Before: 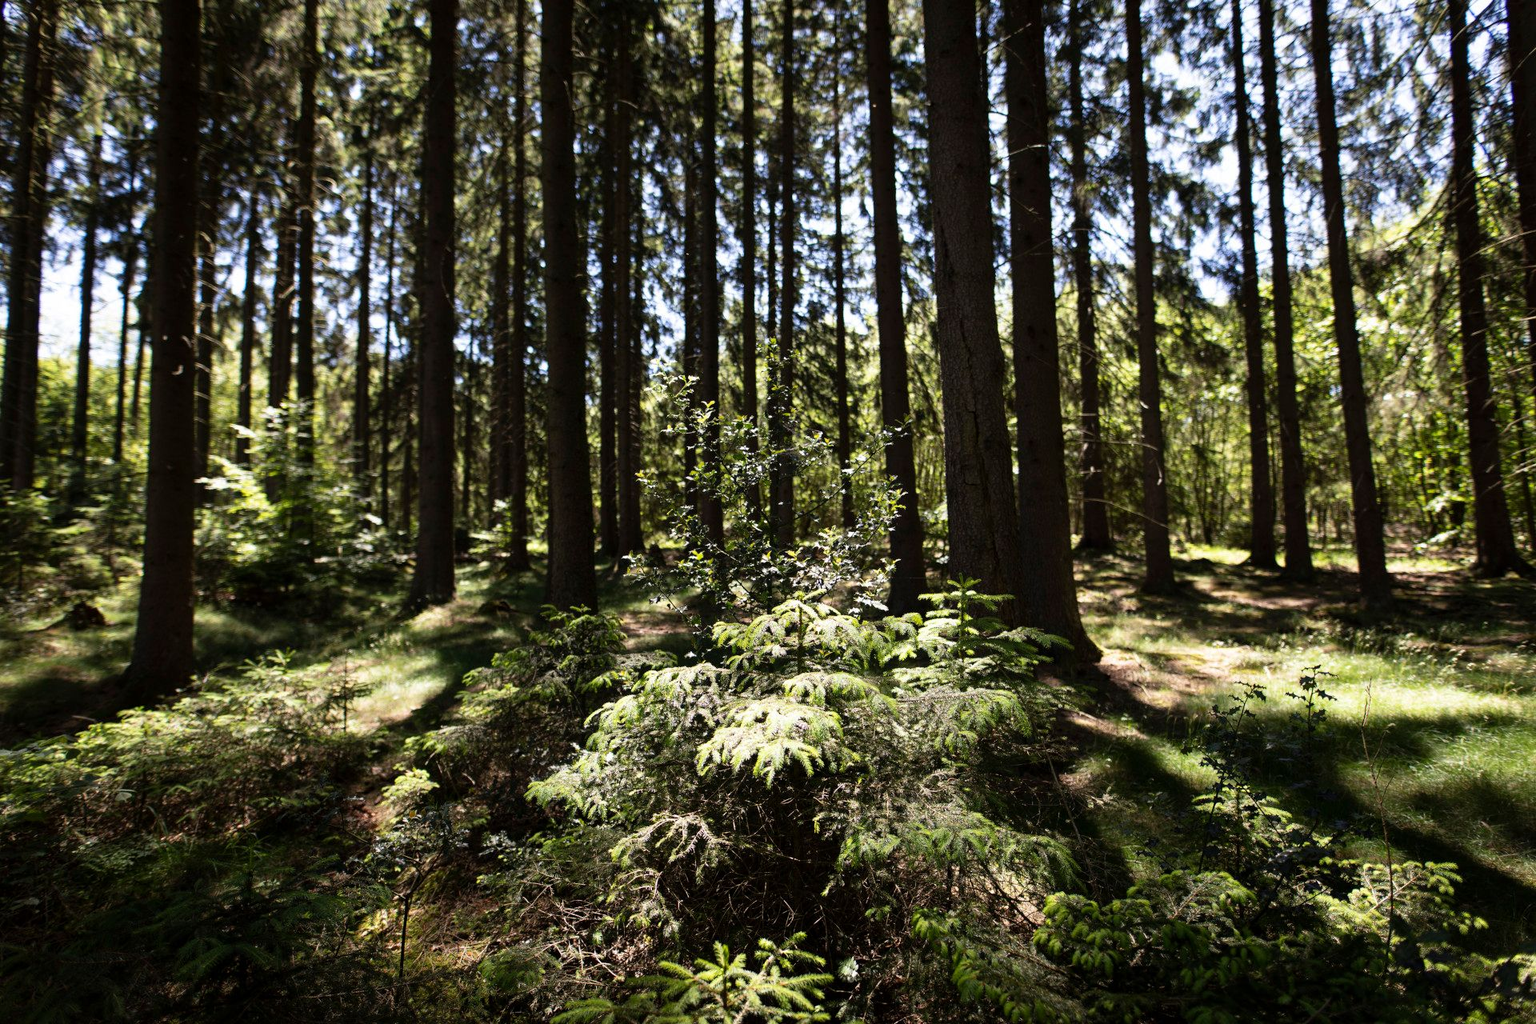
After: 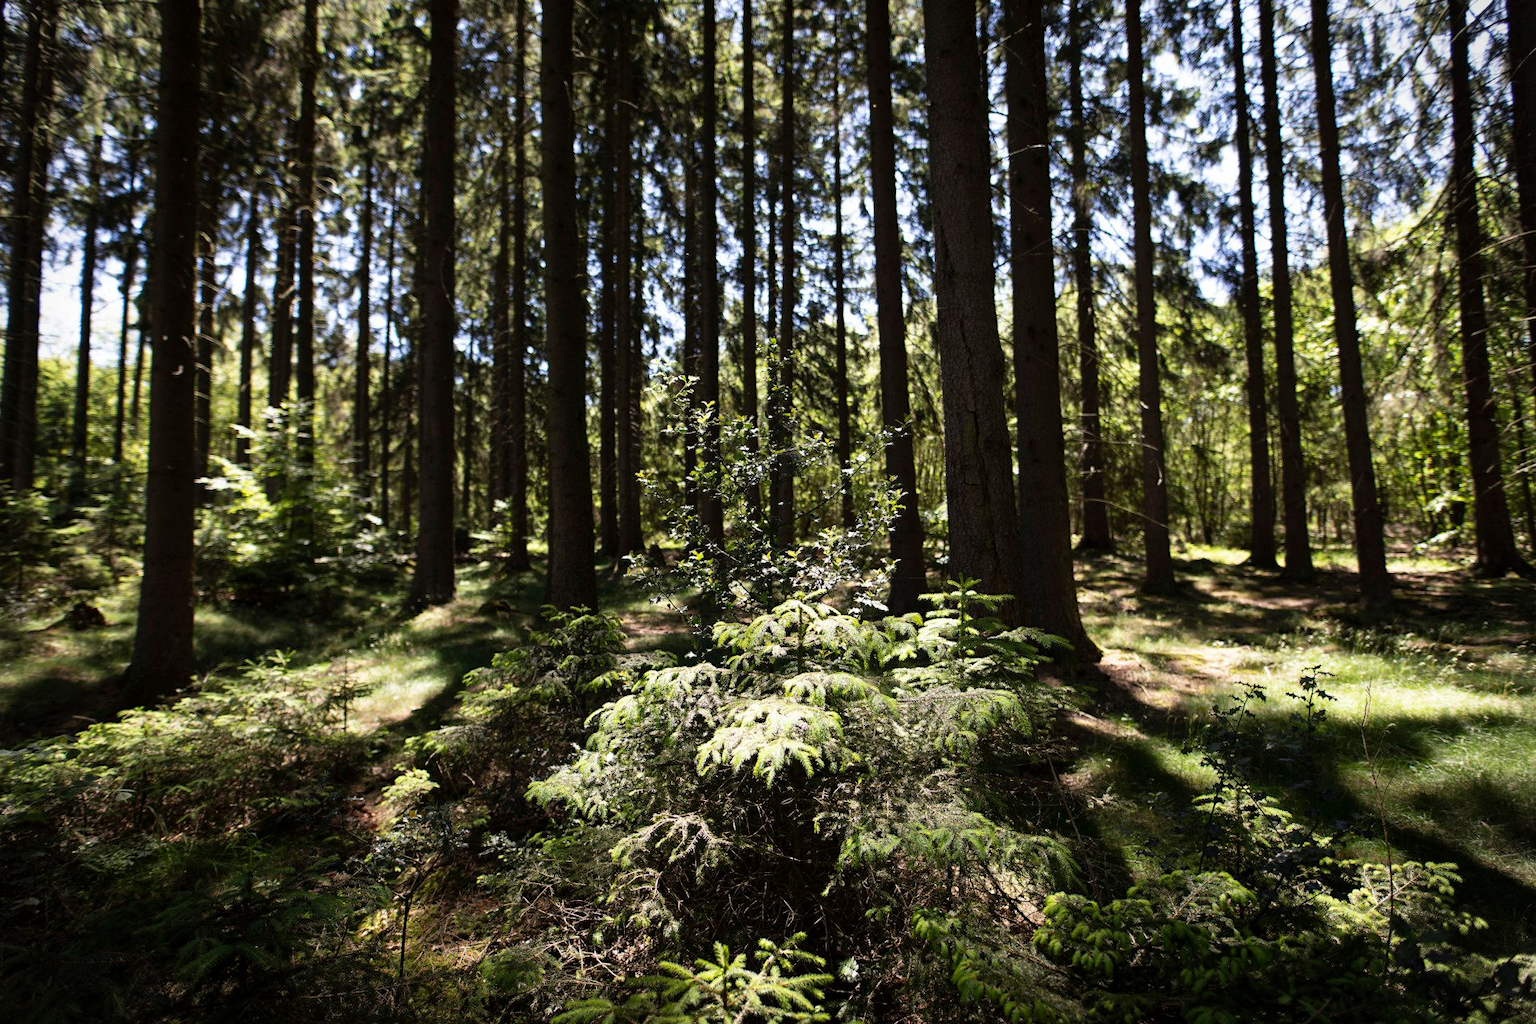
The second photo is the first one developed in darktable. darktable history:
vignetting: fall-off start 91.77%
